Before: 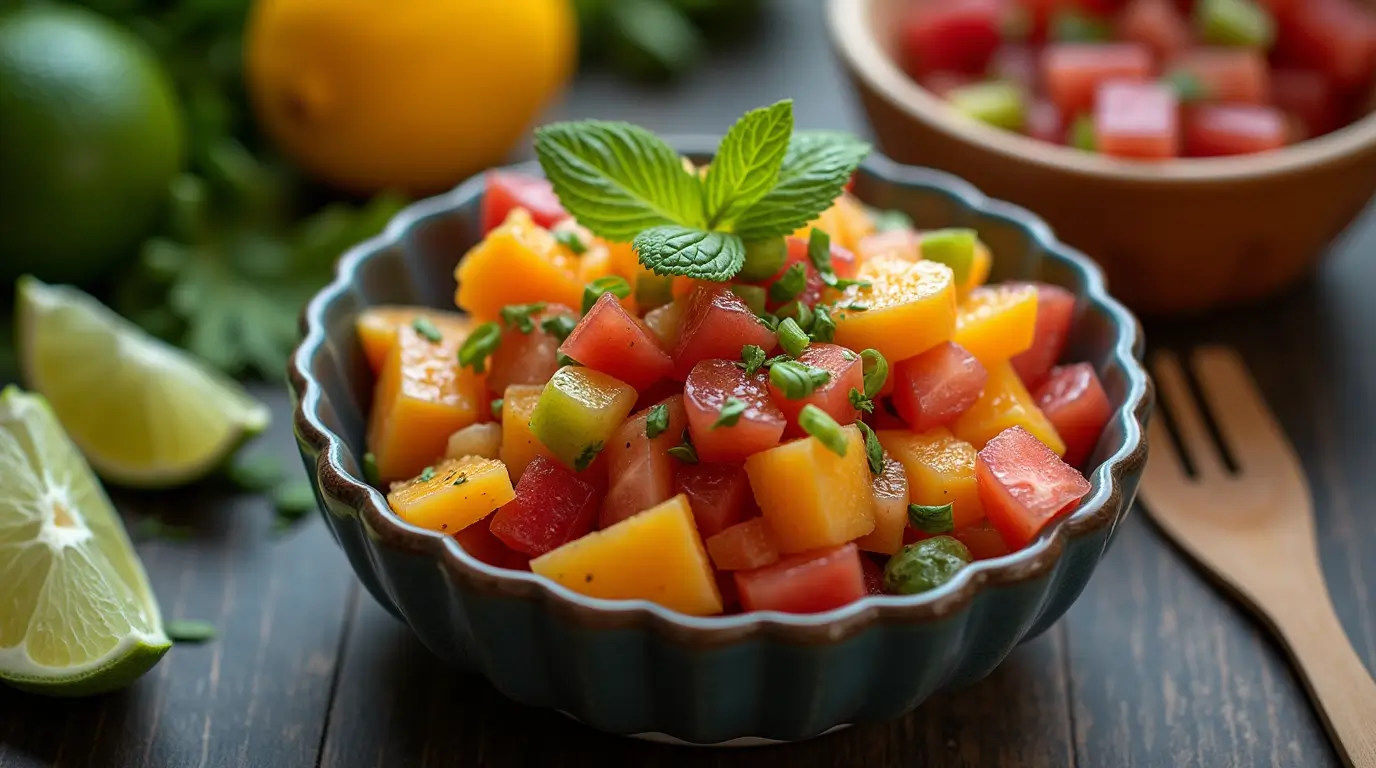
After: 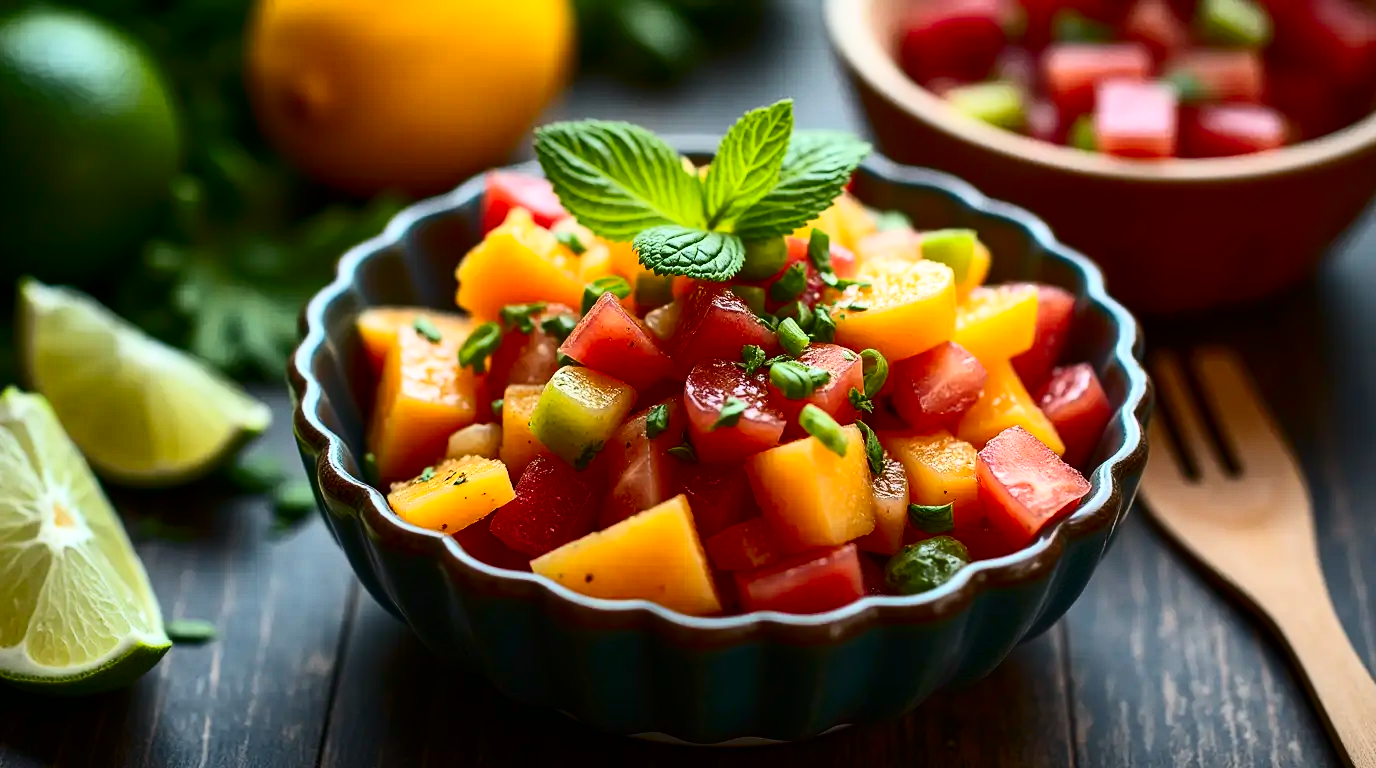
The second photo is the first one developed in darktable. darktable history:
contrast brightness saturation: contrast 0.406, brightness 0.051, saturation 0.264
